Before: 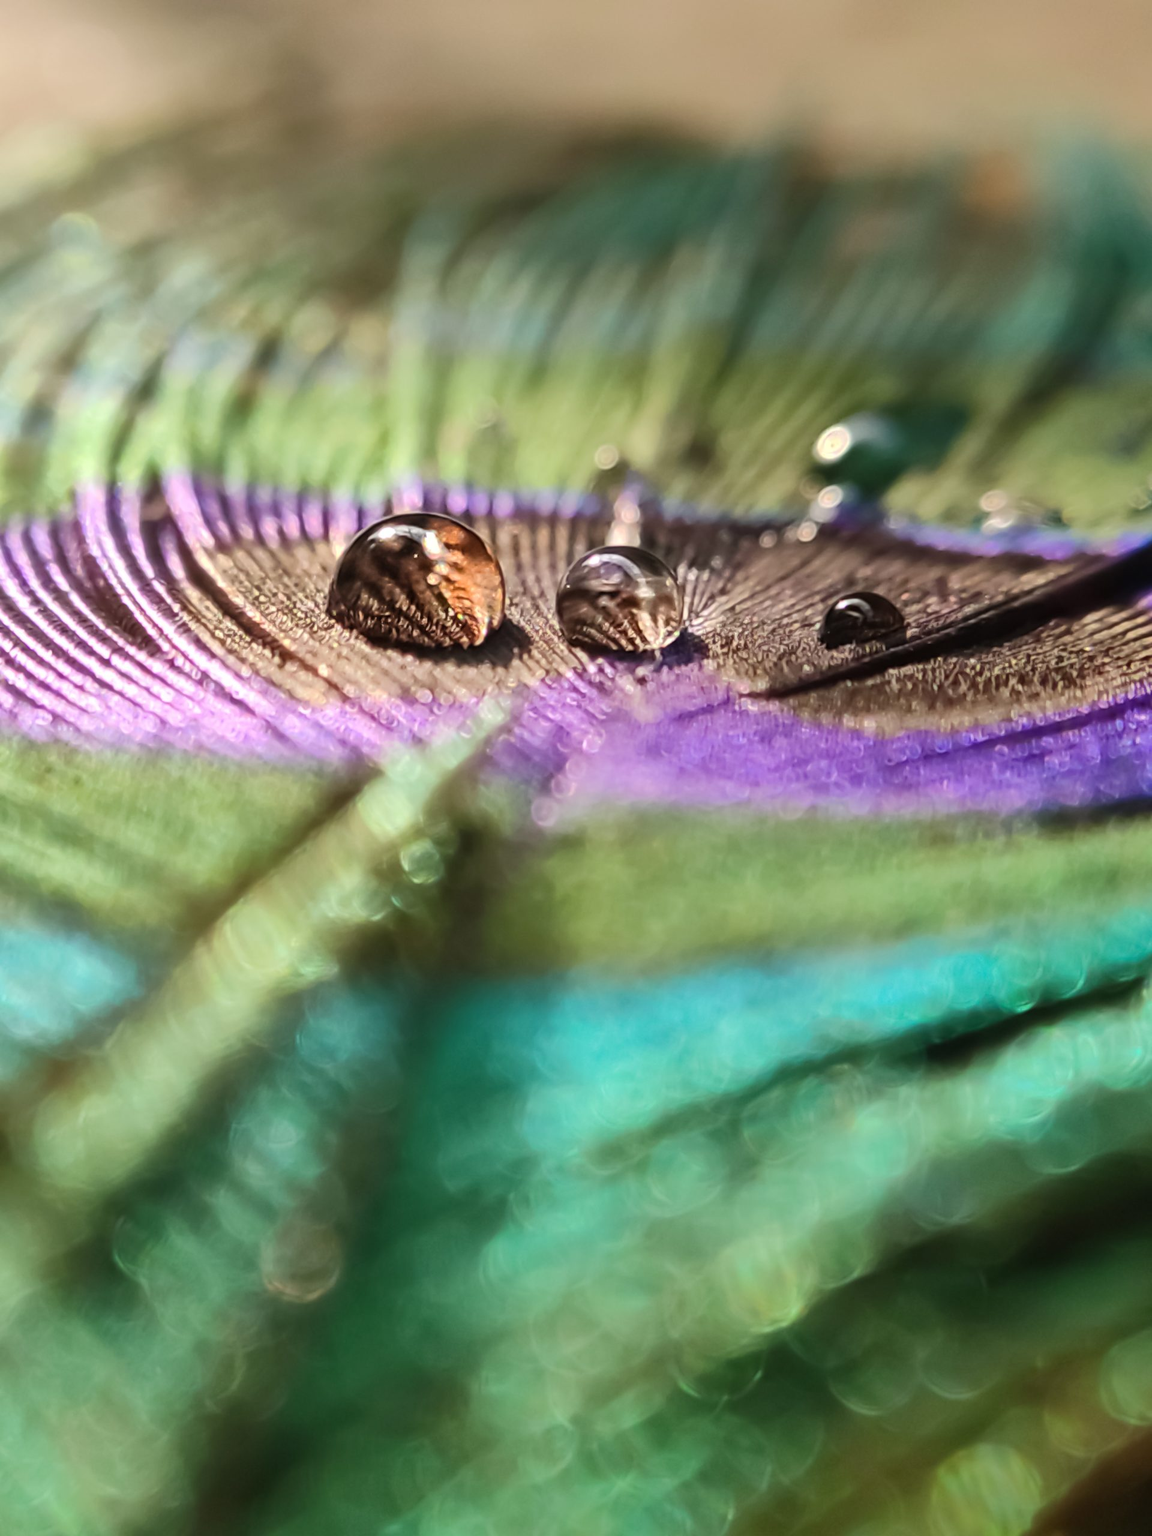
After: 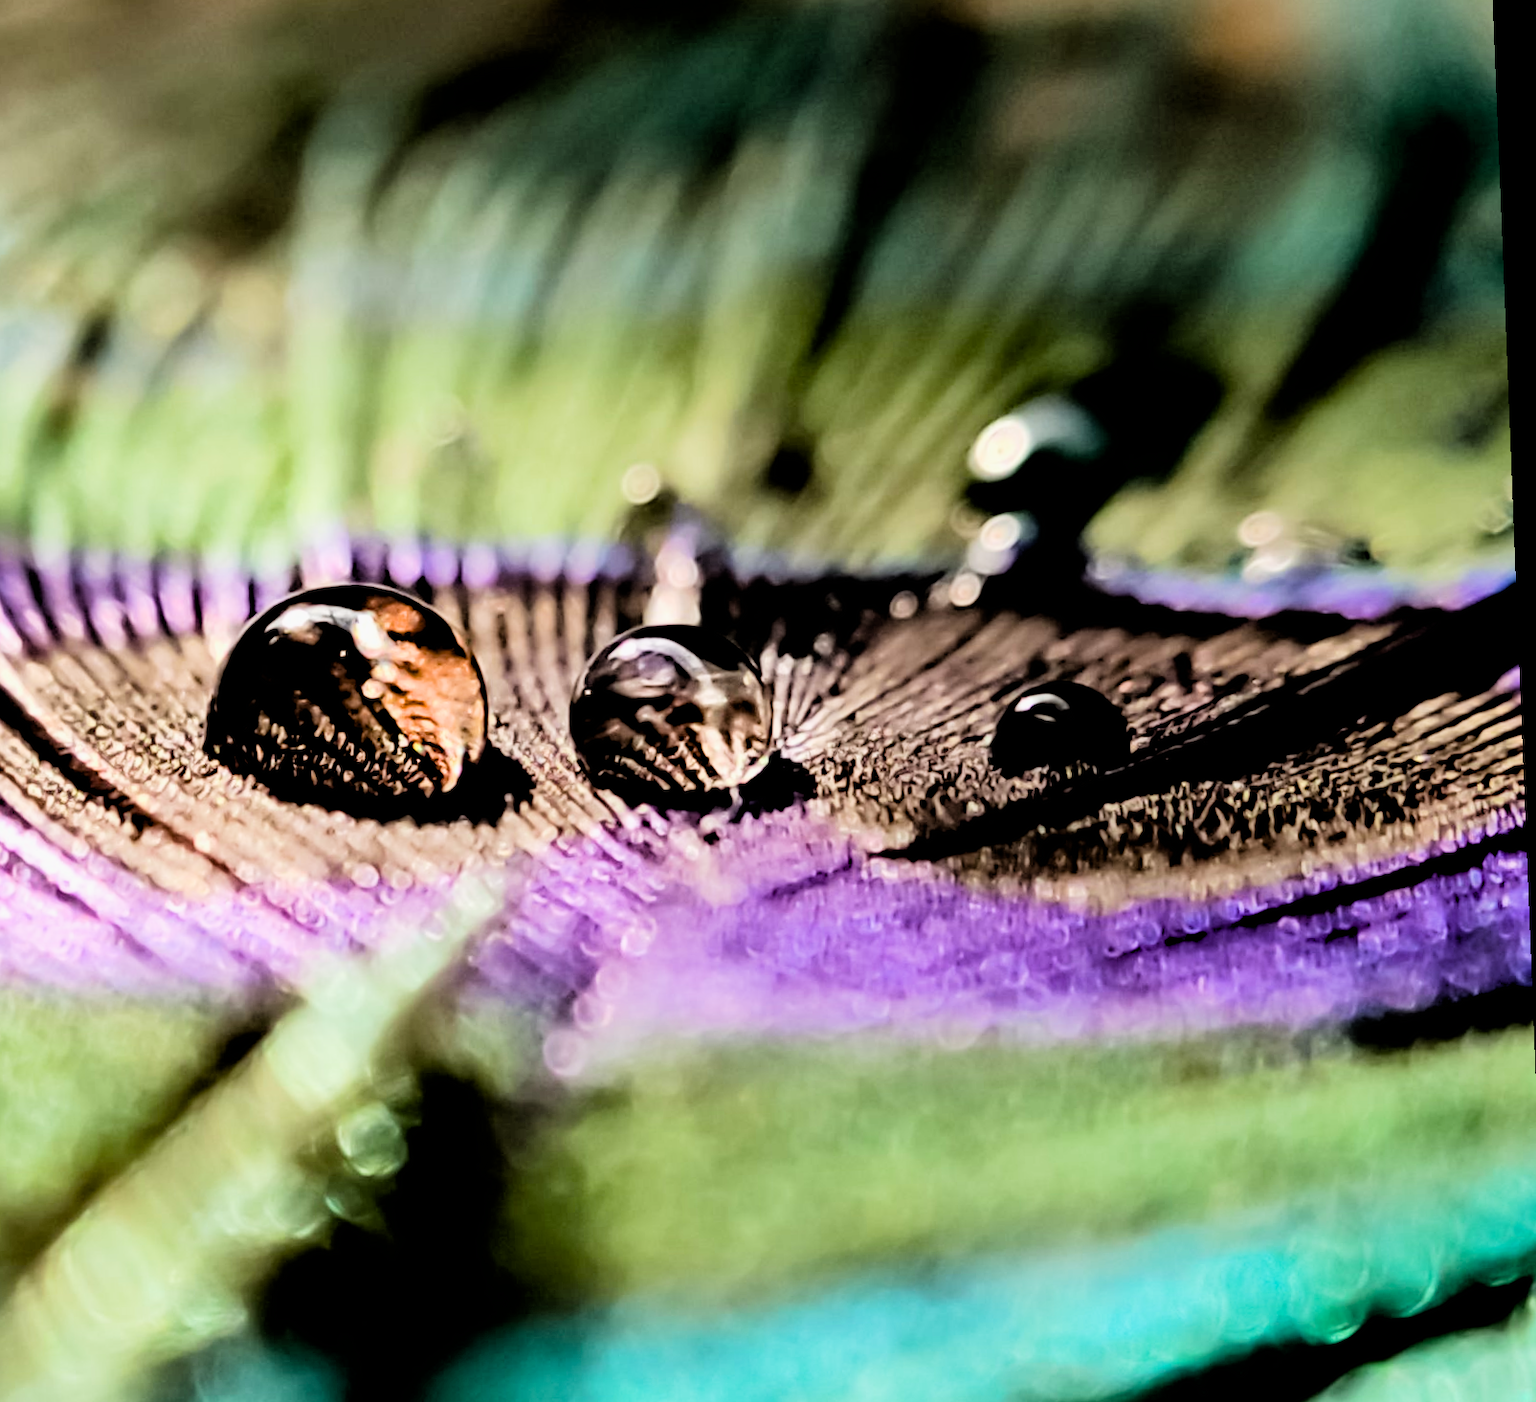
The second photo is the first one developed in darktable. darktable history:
rgb levels: levels [[0.034, 0.472, 0.904], [0, 0.5, 1], [0, 0.5, 1]]
rotate and perspective: rotation -2.29°, automatic cropping off
exposure: black level correction 0.031, exposure 0.304 EV, compensate highlight preservation false
filmic rgb: black relative exposure -5 EV, white relative exposure 3.5 EV, hardness 3.19, contrast 1.4, highlights saturation mix -30%
crop: left 18.38%, top 11.092%, right 2.134%, bottom 33.217%
